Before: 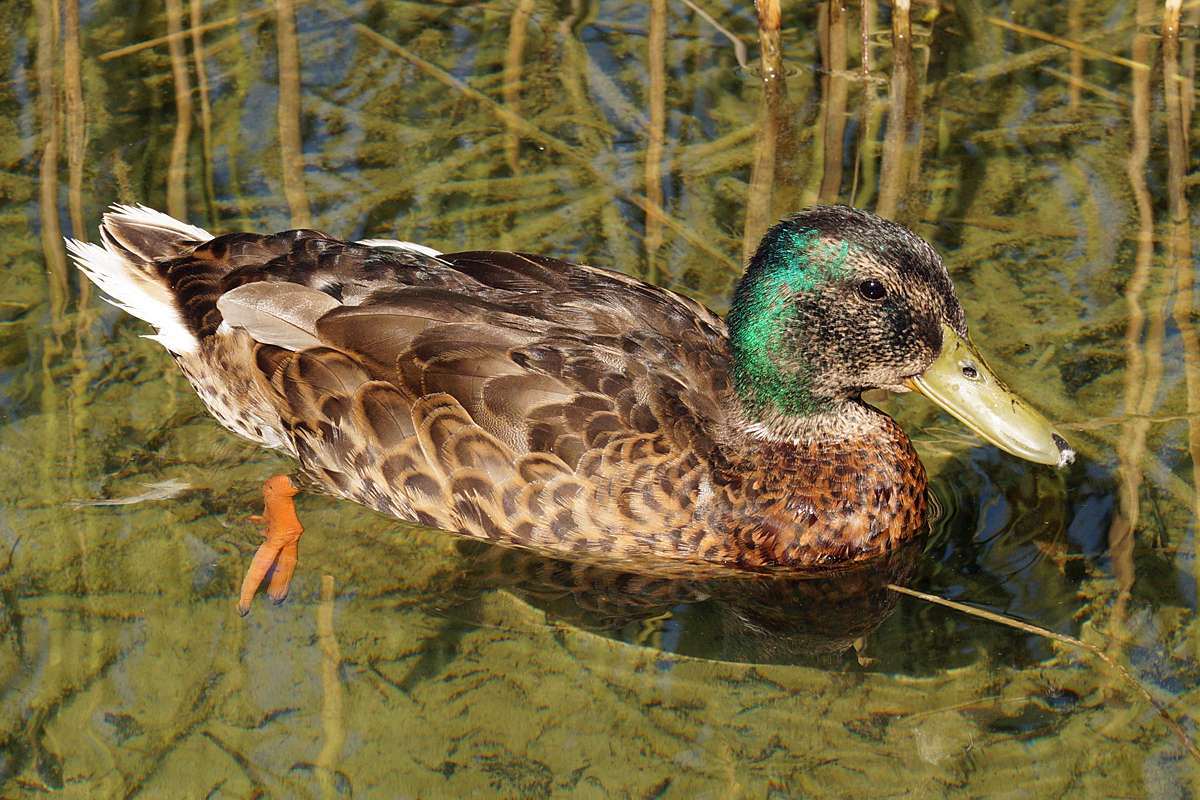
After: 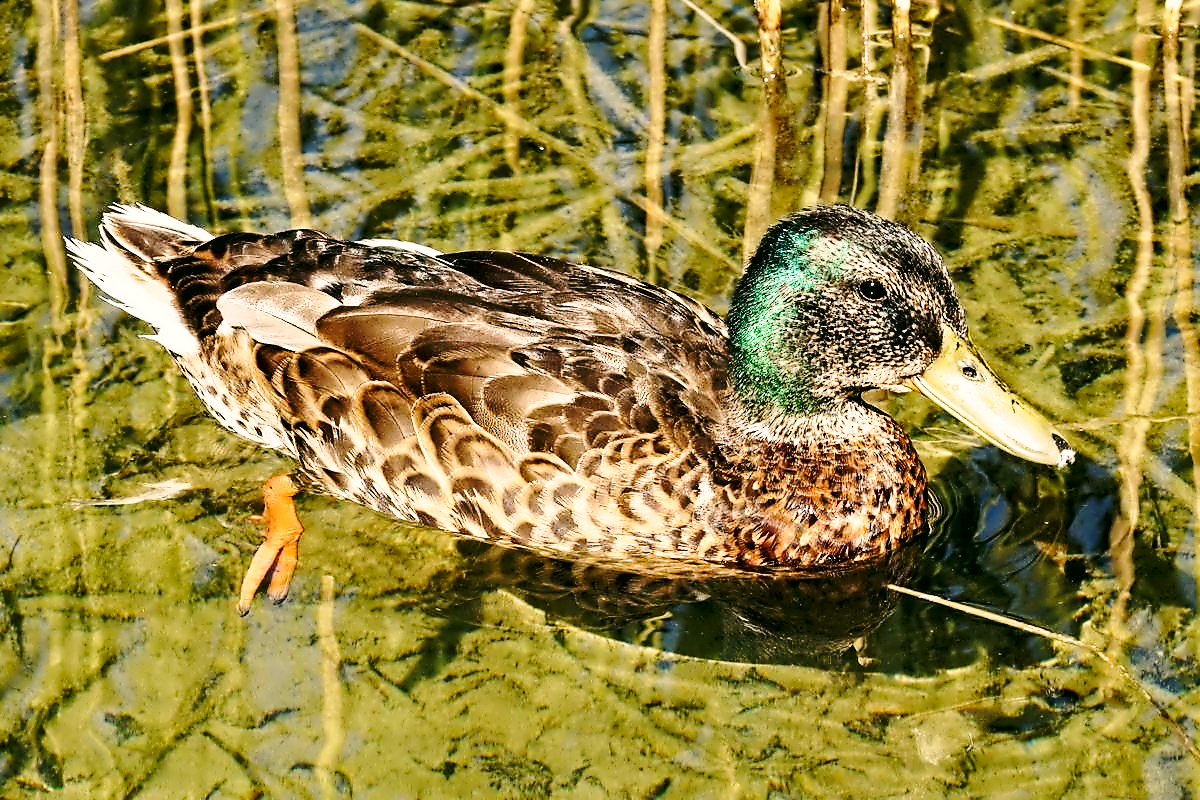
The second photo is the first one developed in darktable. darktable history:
contrast equalizer: octaves 7, y [[0.5, 0.542, 0.583, 0.625, 0.667, 0.708], [0.5 ×6], [0.5 ×6], [0, 0.033, 0.067, 0.1, 0.133, 0.167], [0, 0.05, 0.1, 0.15, 0.2, 0.25]]
color correction: highlights a* 4.02, highlights b* 4.98, shadows a* -7.55, shadows b* 4.98
base curve: curves: ch0 [(0, 0) (0.036, 0.037) (0.121, 0.228) (0.46, 0.76) (0.859, 0.983) (1, 1)], preserve colors none
